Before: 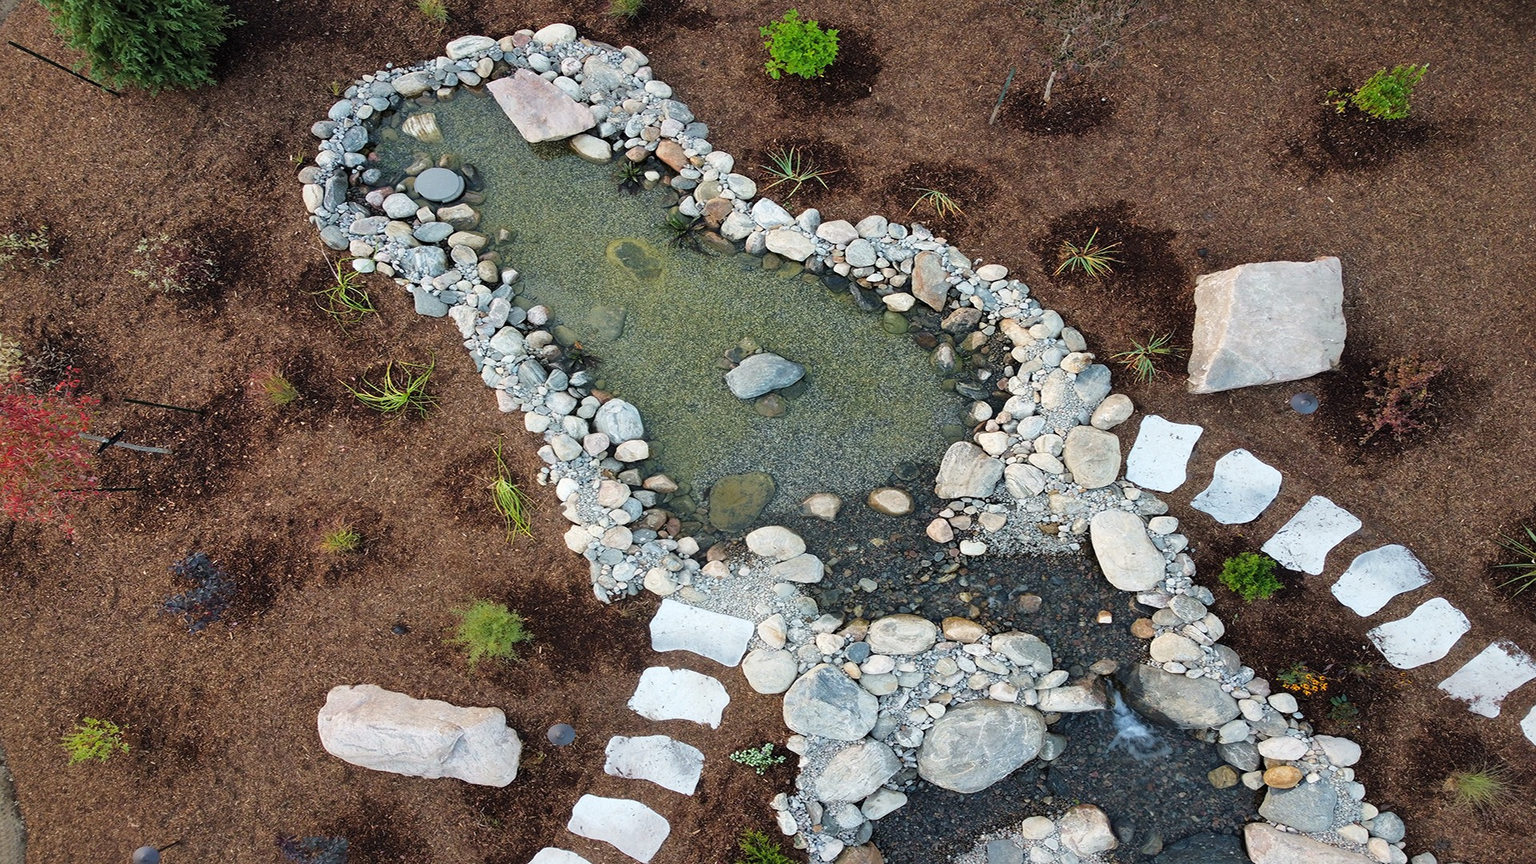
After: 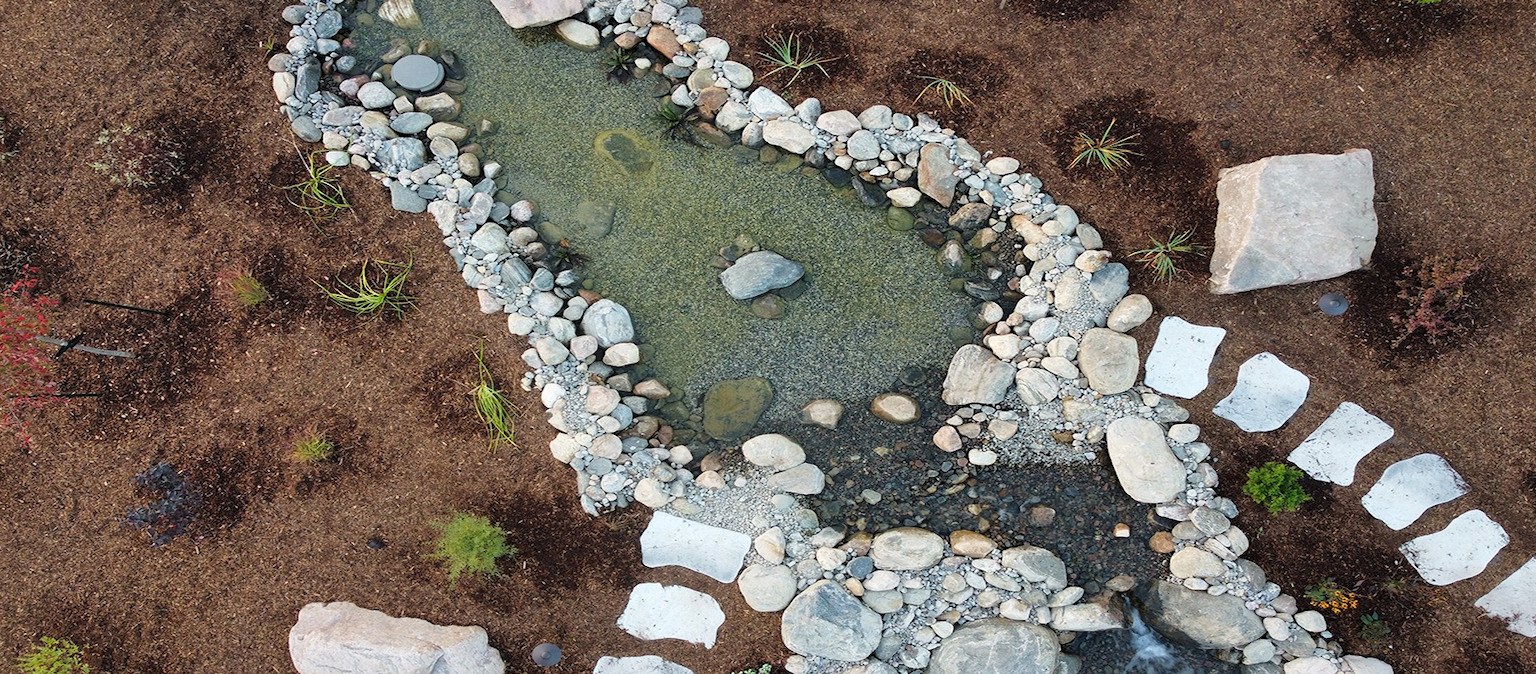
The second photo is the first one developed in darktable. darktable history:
crop and rotate: left 2.966%, top 13.46%, right 2.542%, bottom 12.66%
